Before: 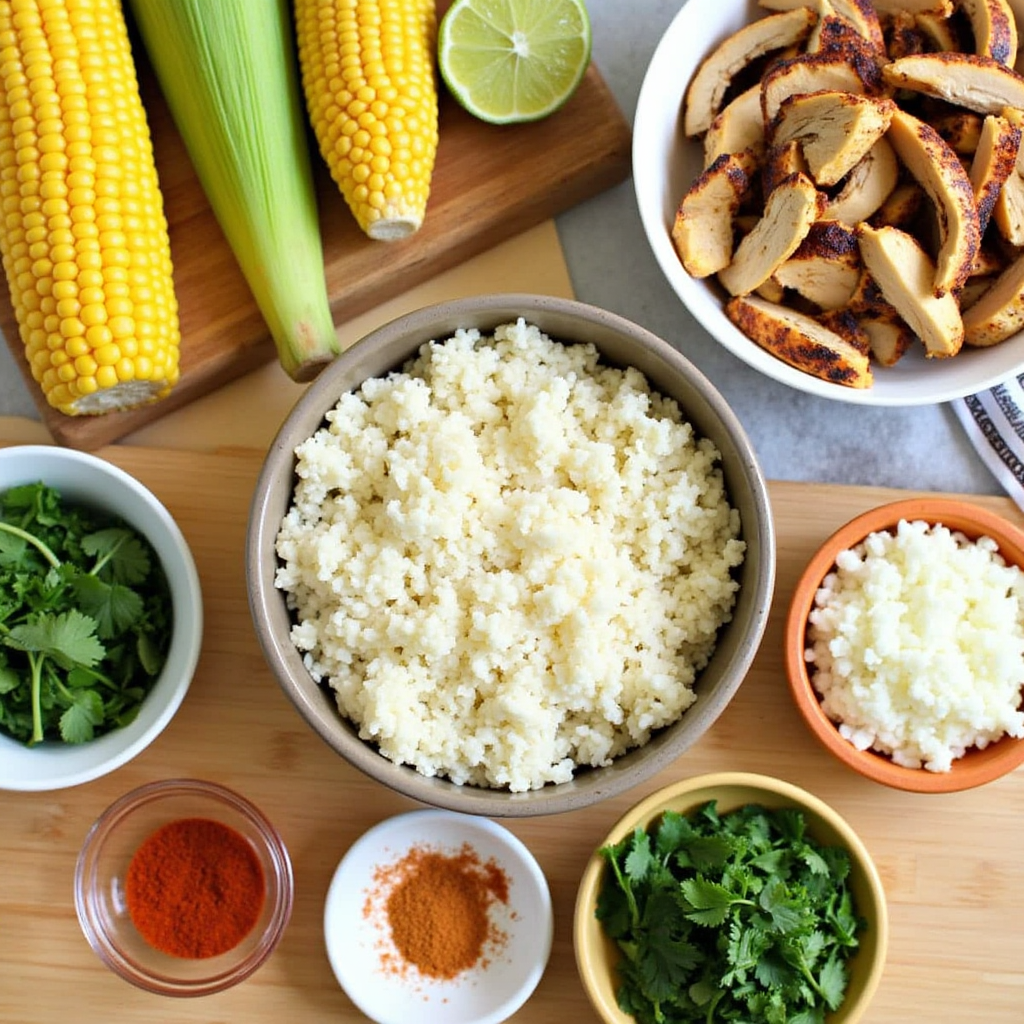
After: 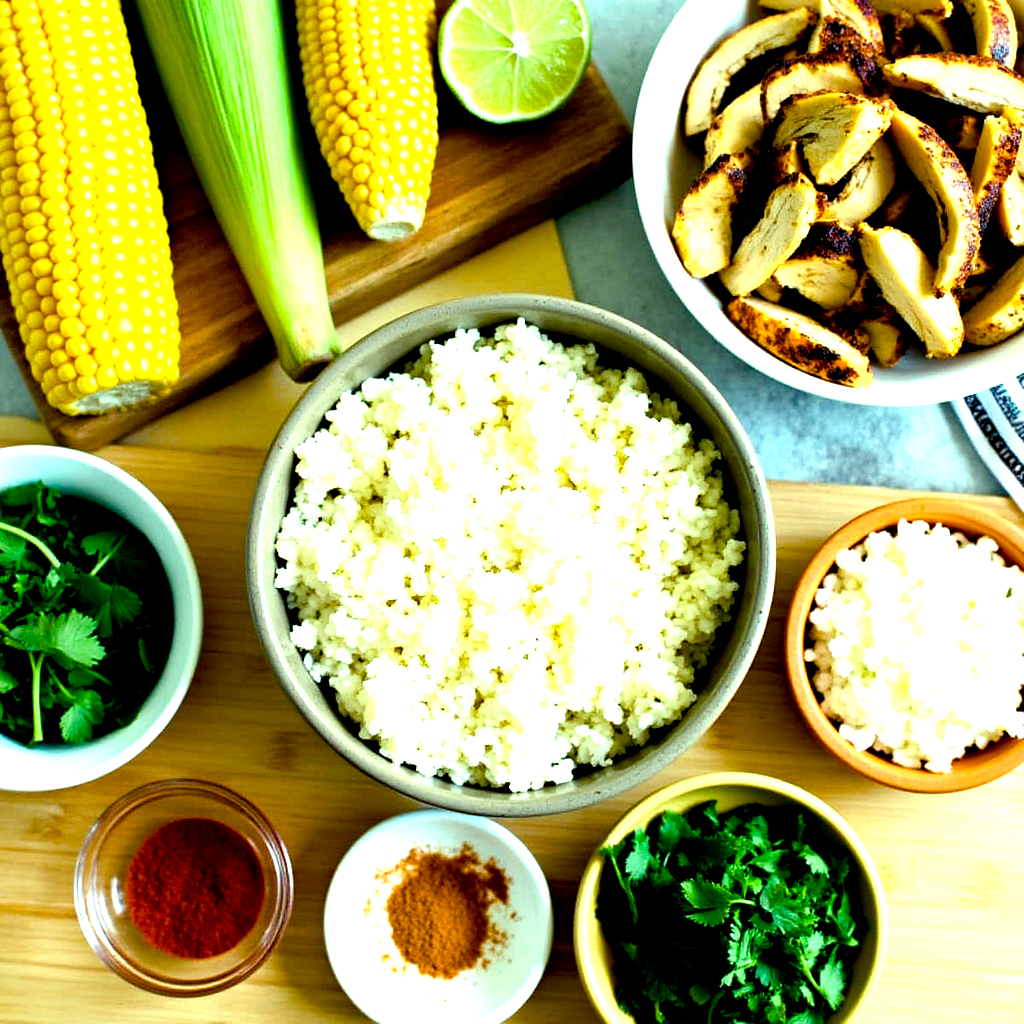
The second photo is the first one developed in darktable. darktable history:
exposure: black level correction 0.031, exposure 0.304 EV, compensate highlight preservation false
color balance rgb: shadows lift › luminance -7.7%, shadows lift › chroma 2.13%, shadows lift › hue 165.27°, power › luminance -7.77%, power › chroma 1.1%, power › hue 215.88°, highlights gain › luminance 15.15%, highlights gain › chroma 7%, highlights gain › hue 125.57°, global offset › luminance -0.33%, global offset › chroma 0.11%, global offset › hue 165.27°, perceptual saturation grading › global saturation 24.42%, perceptual saturation grading › highlights -24.42%, perceptual saturation grading › mid-tones 24.42%, perceptual saturation grading › shadows 40%, perceptual brilliance grading › global brilliance -5%, perceptual brilliance grading › highlights 24.42%, perceptual brilliance grading › mid-tones 7%, perceptual brilliance grading › shadows -5%
